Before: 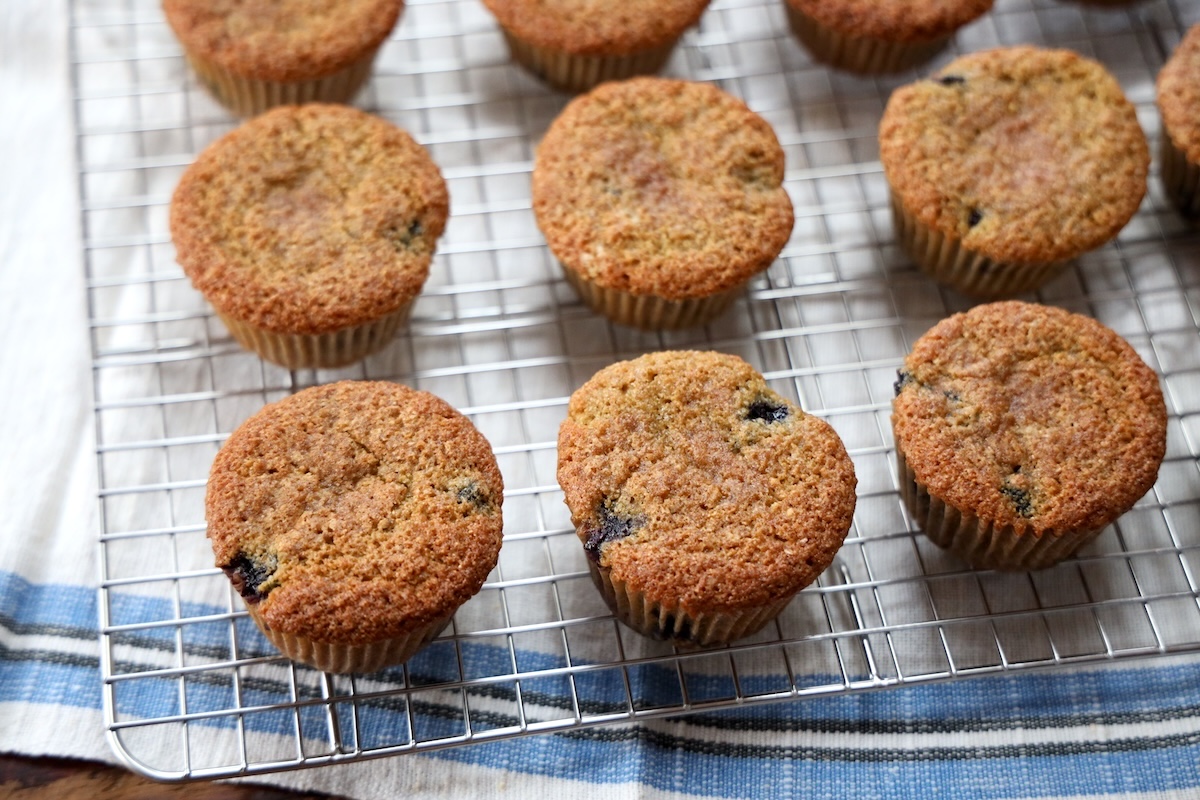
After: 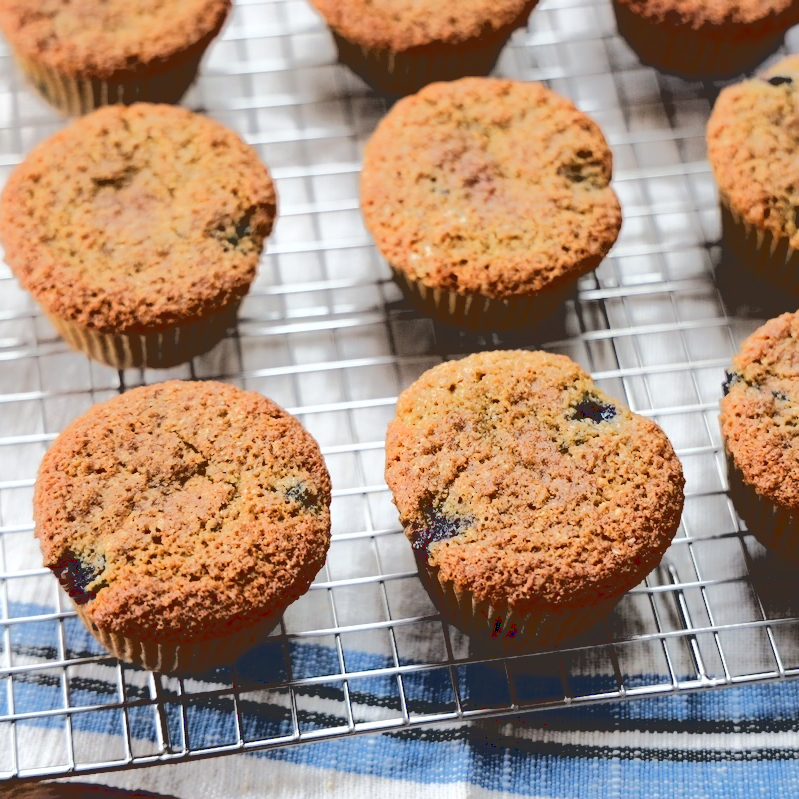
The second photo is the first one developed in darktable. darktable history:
crop and rotate: left 14.385%, right 18.948%
base curve: curves: ch0 [(0.065, 0.026) (0.236, 0.358) (0.53, 0.546) (0.777, 0.841) (0.924, 0.992)], preserve colors average RGB
